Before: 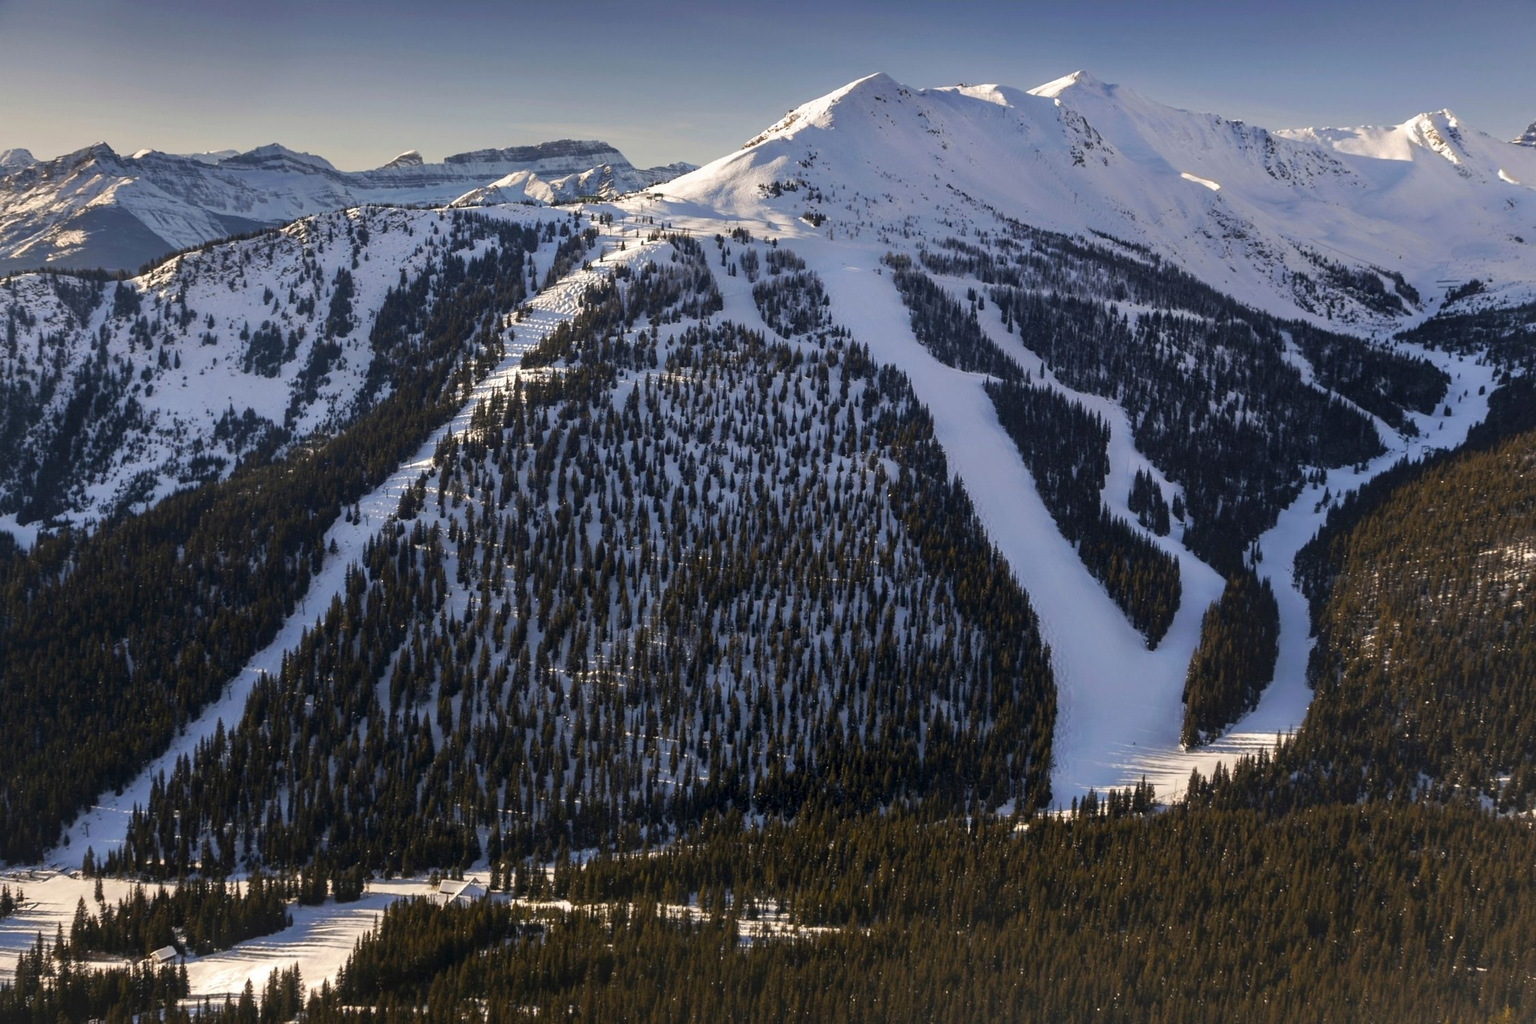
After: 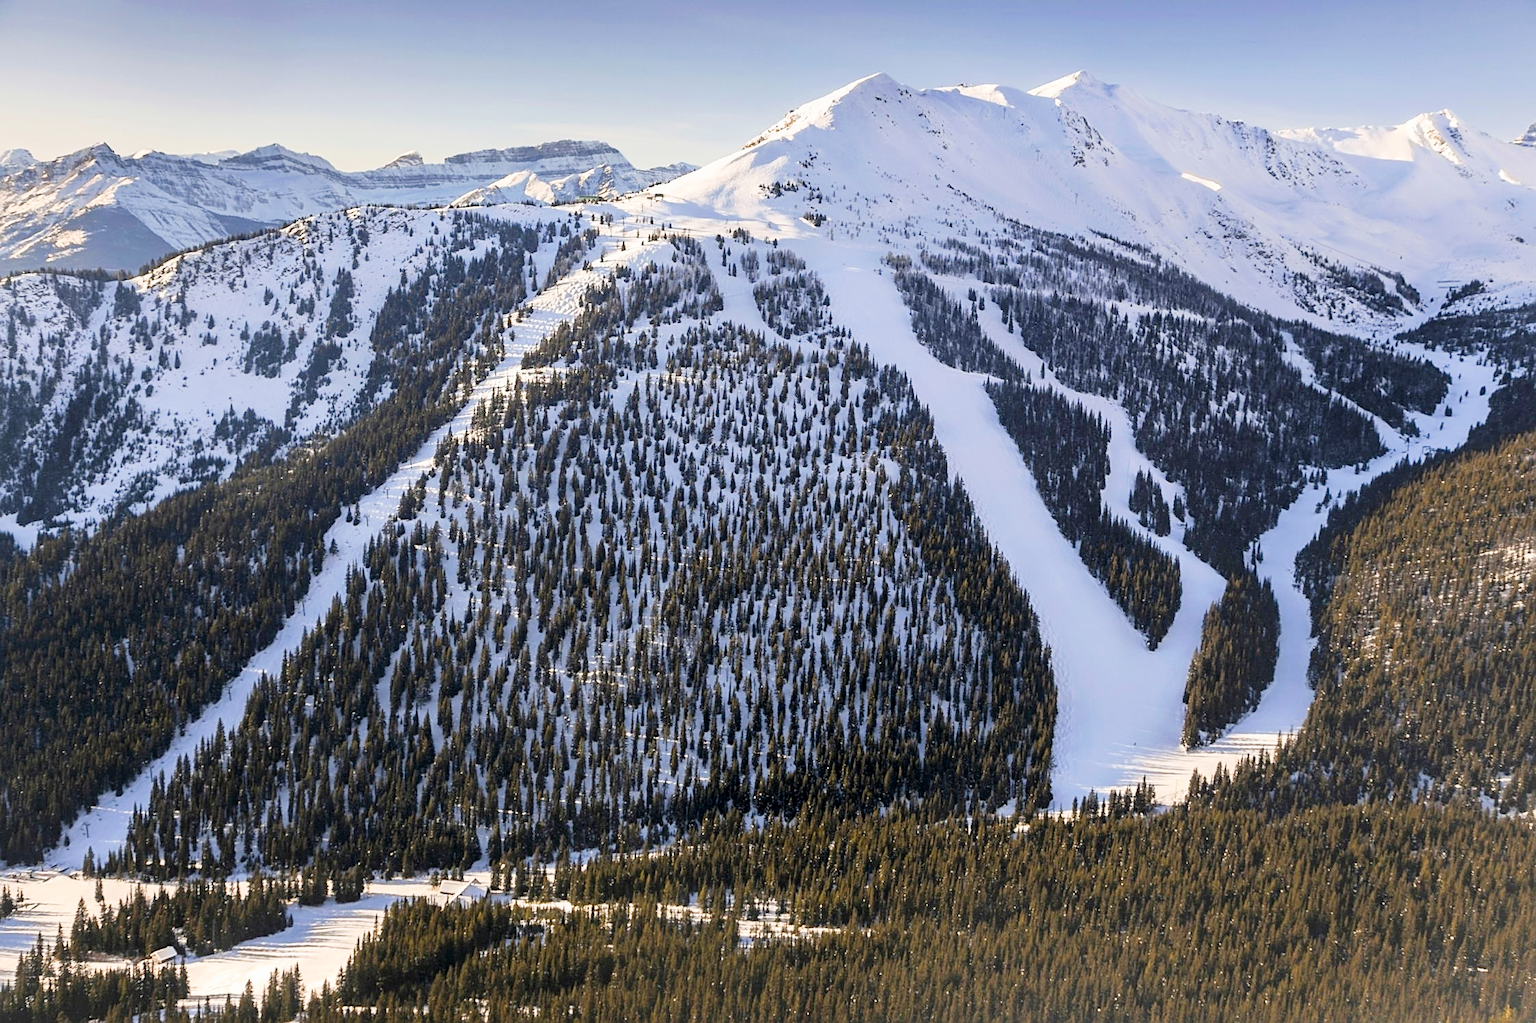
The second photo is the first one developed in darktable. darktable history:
sharpen: on, module defaults
filmic rgb: black relative exposure -7.65 EV, white relative exposure 4.56 EV, hardness 3.61
exposure: black level correction 0.001, exposure 1.735 EV, compensate highlight preservation false
